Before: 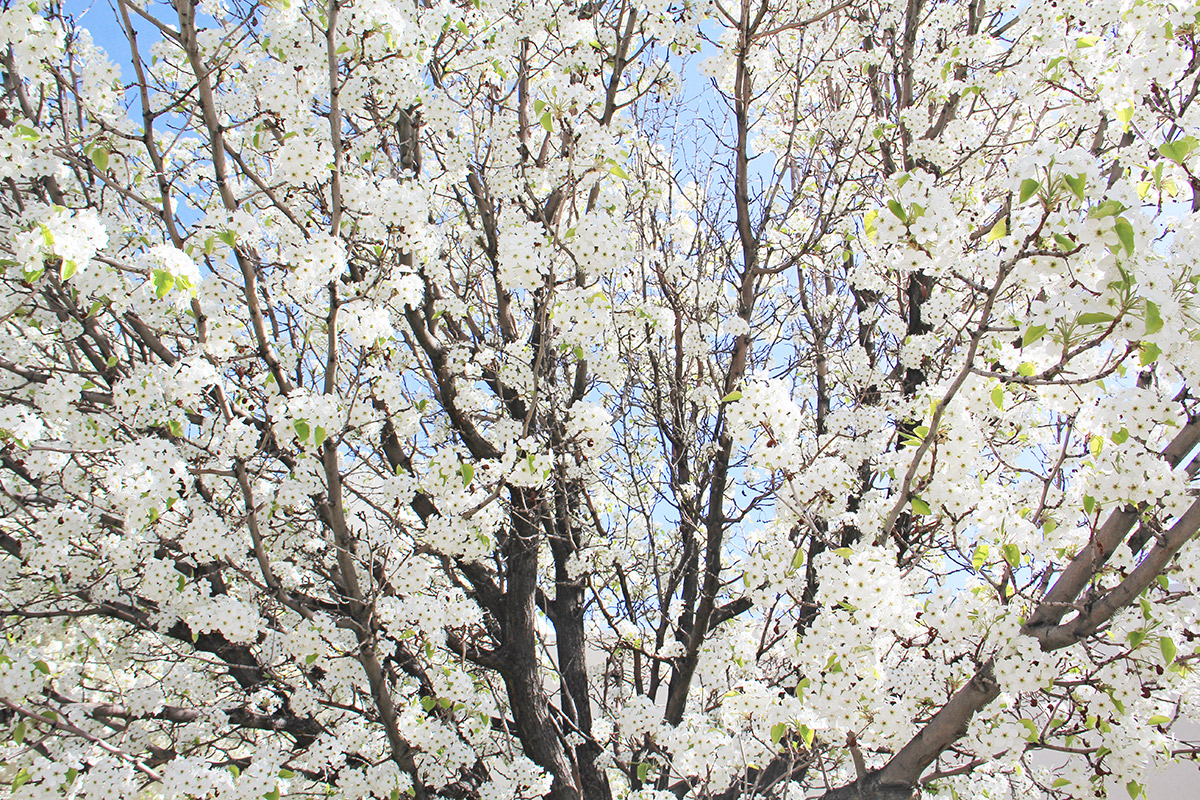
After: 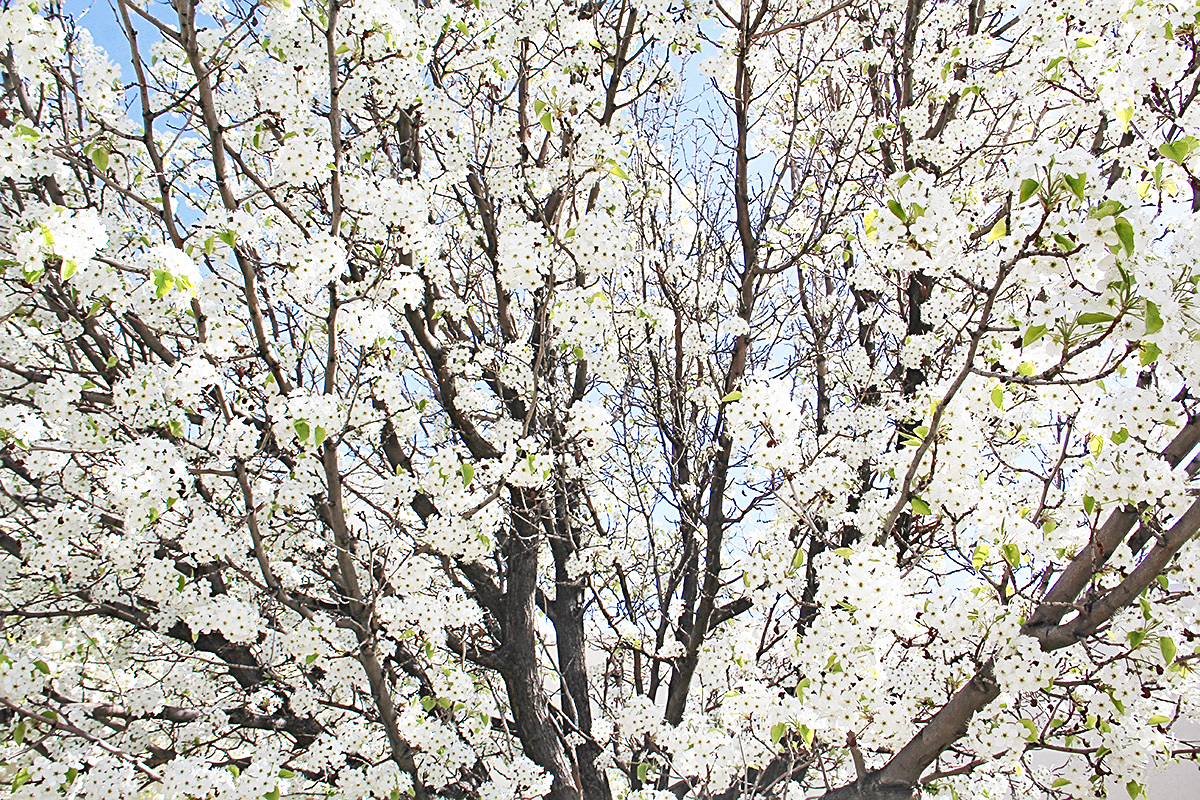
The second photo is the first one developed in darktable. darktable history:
shadows and highlights: soften with gaussian
tone curve: curves: ch0 [(0, 0) (0.389, 0.458) (0.745, 0.82) (0.849, 0.917) (0.919, 0.969) (1, 1)]; ch1 [(0, 0) (0.437, 0.404) (0.5, 0.5) (0.529, 0.55) (0.58, 0.6) (0.616, 0.649) (1, 1)]; ch2 [(0, 0) (0.442, 0.428) (0.5, 0.5) (0.525, 0.543) (0.585, 0.62) (1, 1)], preserve colors none
sharpen: on, module defaults
